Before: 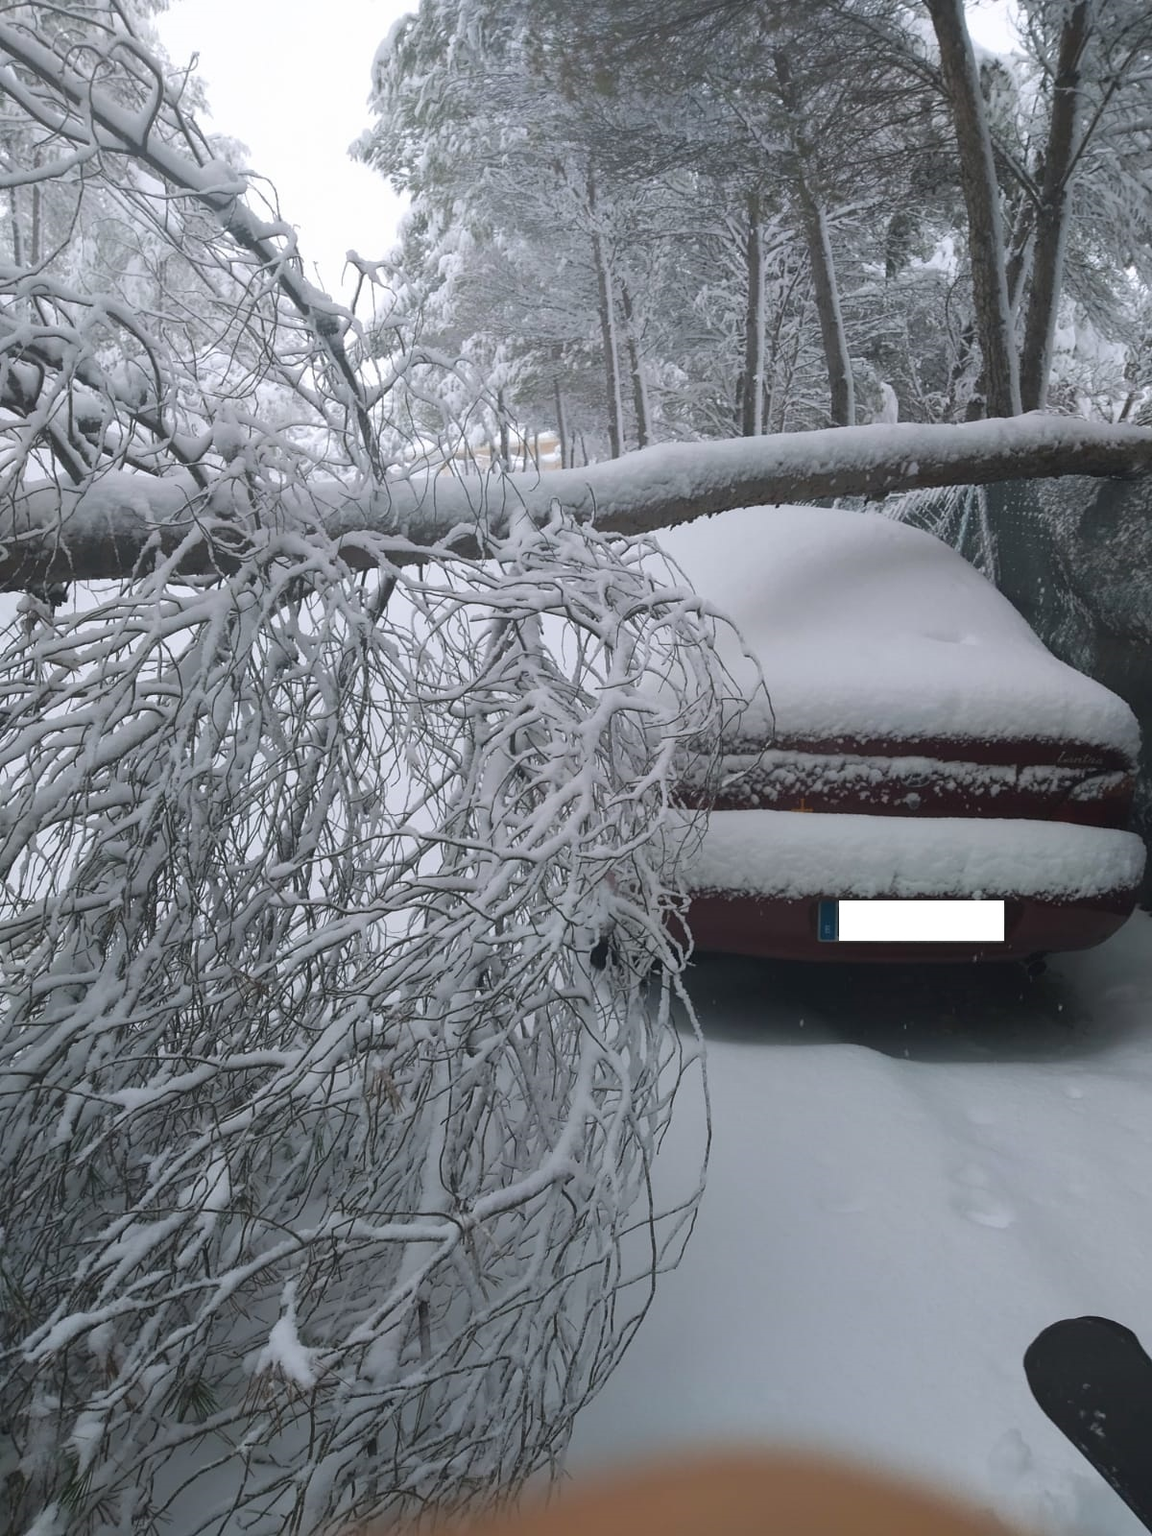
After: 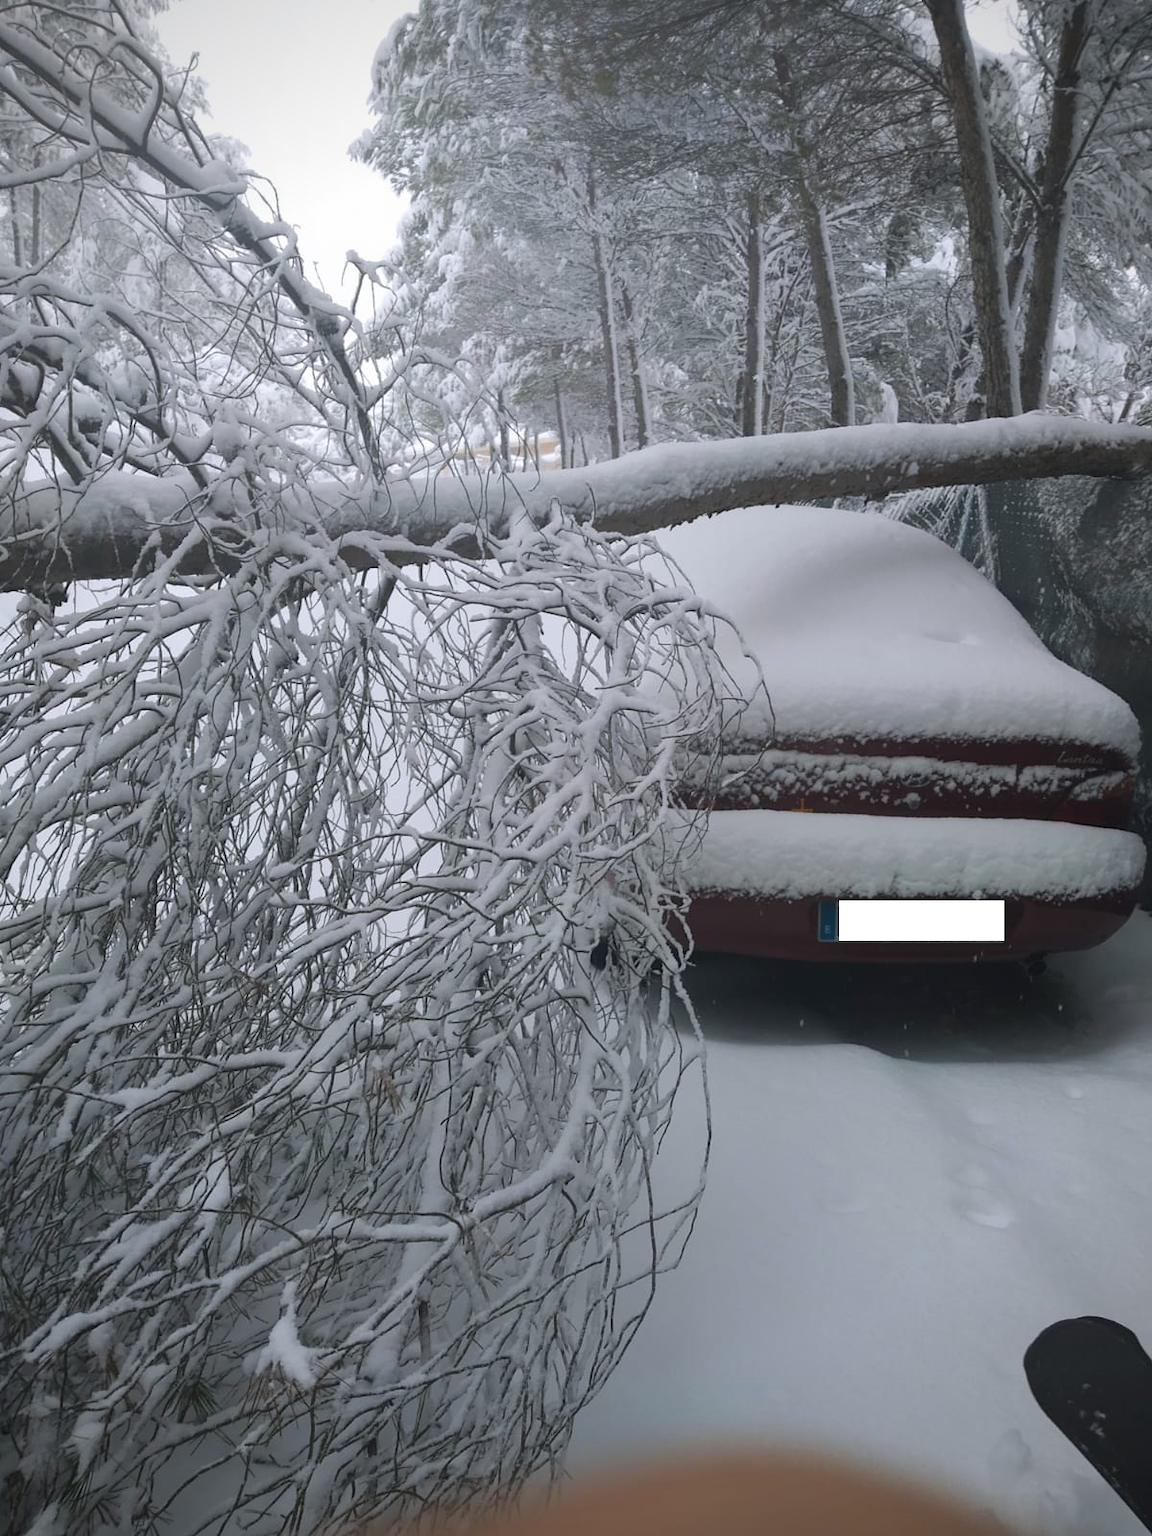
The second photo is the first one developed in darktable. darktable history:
vignetting: brightness -0.463, saturation -0.296
